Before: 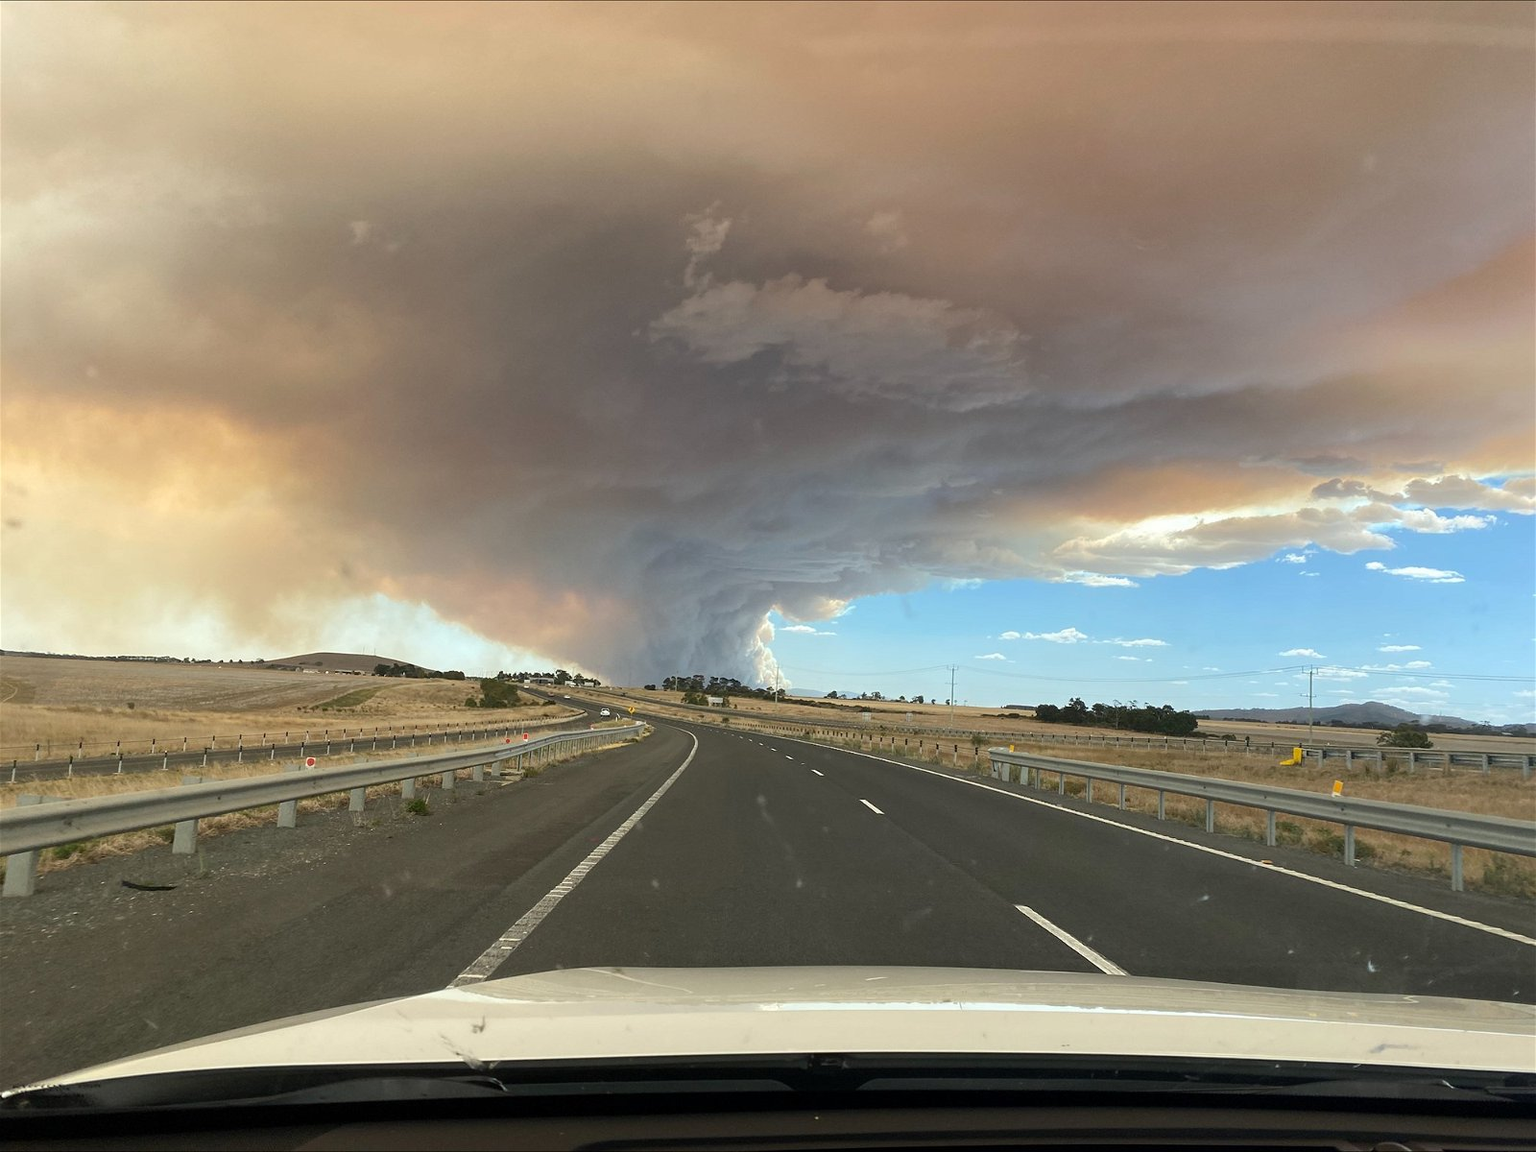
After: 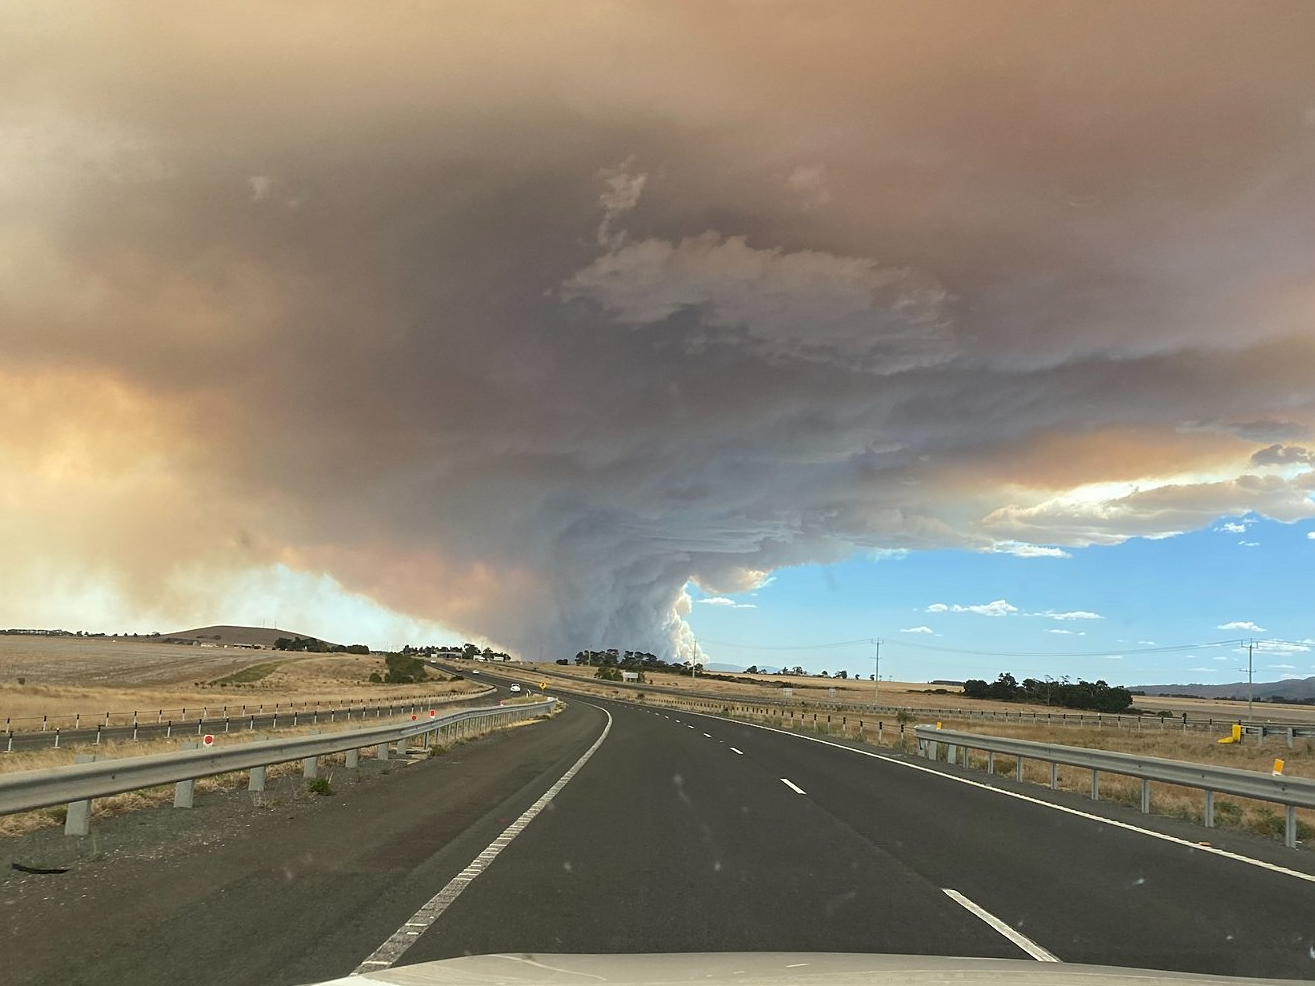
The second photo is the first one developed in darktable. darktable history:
sharpen: amount 0.2
crop and rotate: left 7.196%, top 4.574%, right 10.605%, bottom 13.178%
